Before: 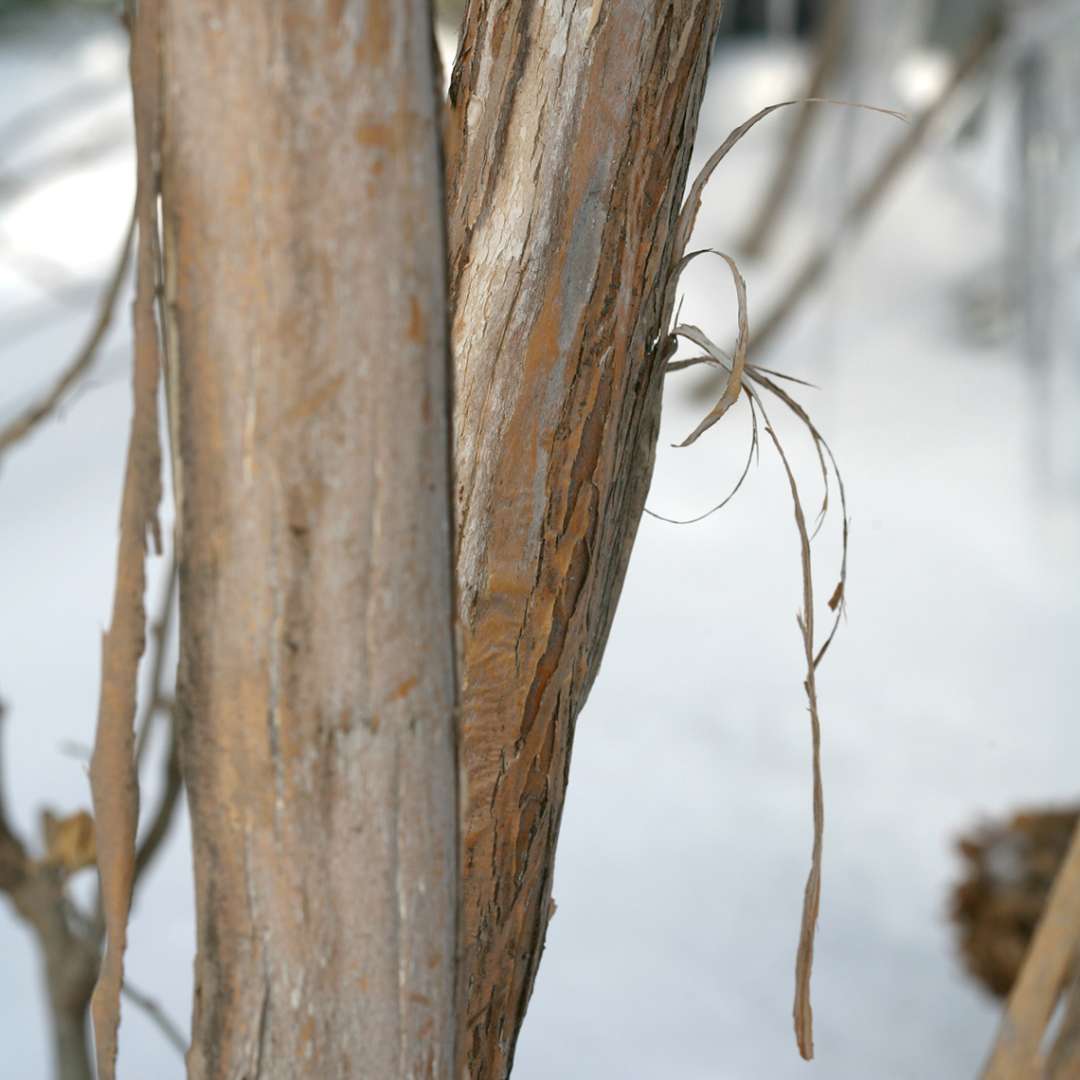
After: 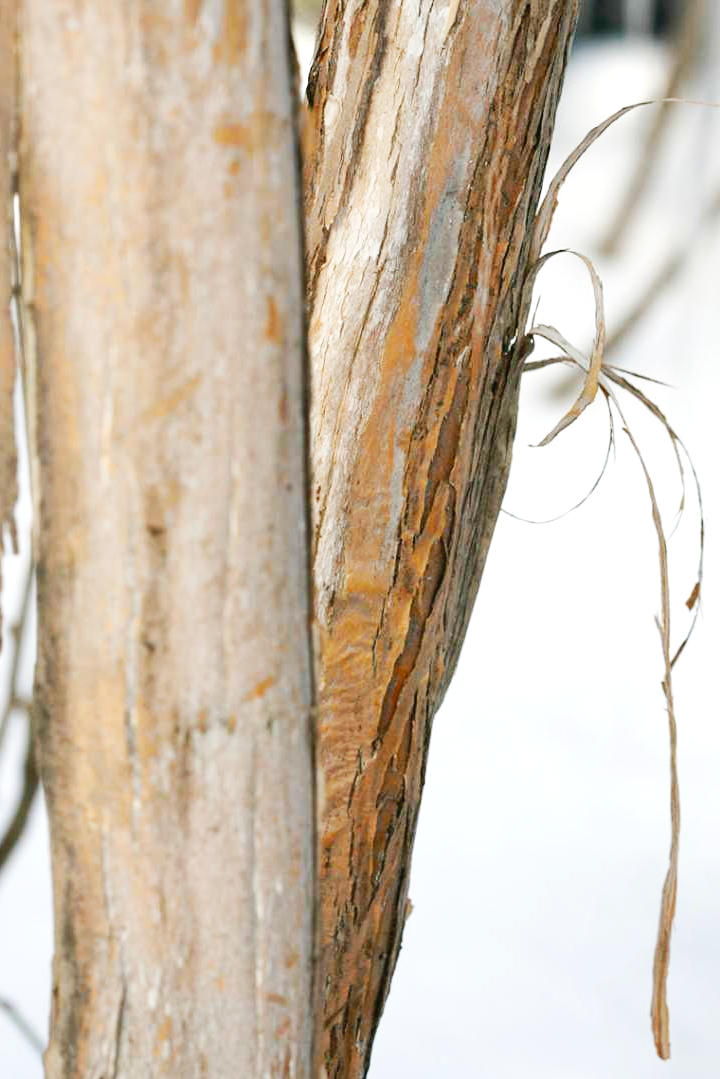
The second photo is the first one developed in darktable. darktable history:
crop and rotate: left 13.402%, right 19.903%
exposure: black level correction 0, exposure 0.498 EV, compensate highlight preservation false
tone curve: curves: ch0 [(0, 0.021) (0.148, 0.076) (0.232, 0.191) (0.398, 0.423) (0.572, 0.672) (0.705, 0.812) (0.877, 0.931) (0.99, 0.987)]; ch1 [(0, 0) (0.377, 0.325) (0.493, 0.486) (0.508, 0.502) (0.515, 0.514) (0.554, 0.586) (0.623, 0.658) (0.701, 0.704) (0.778, 0.751) (1, 1)]; ch2 [(0, 0) (0.431, 0.398) (0.485, 0.486) (0.495, 0.498) (0.511, 0.507) (0.58, 0.66) (0.679, 0.757) (0.749, 0.829) (1, 0.991)], preserve colors none
